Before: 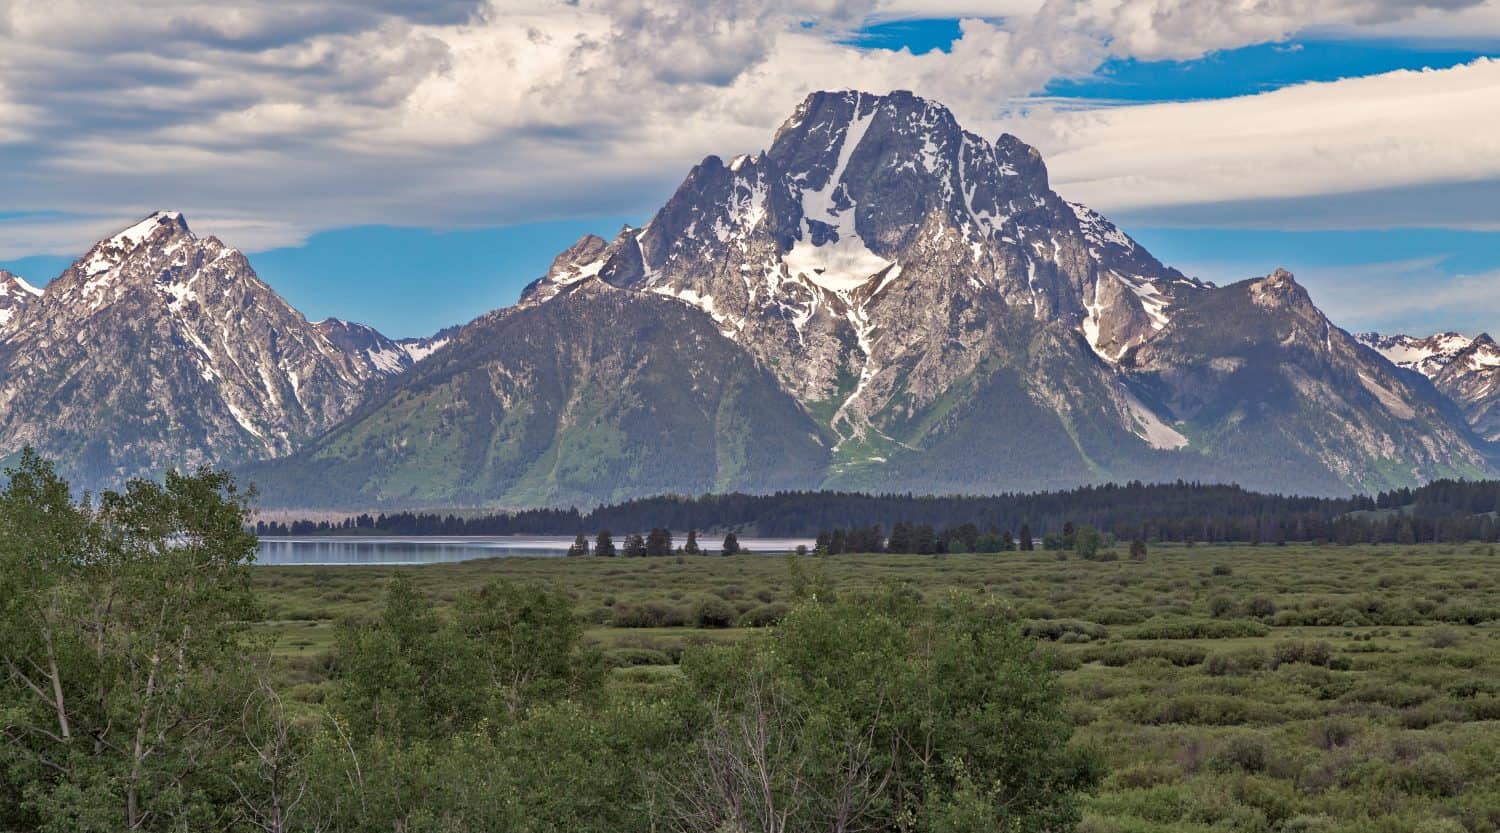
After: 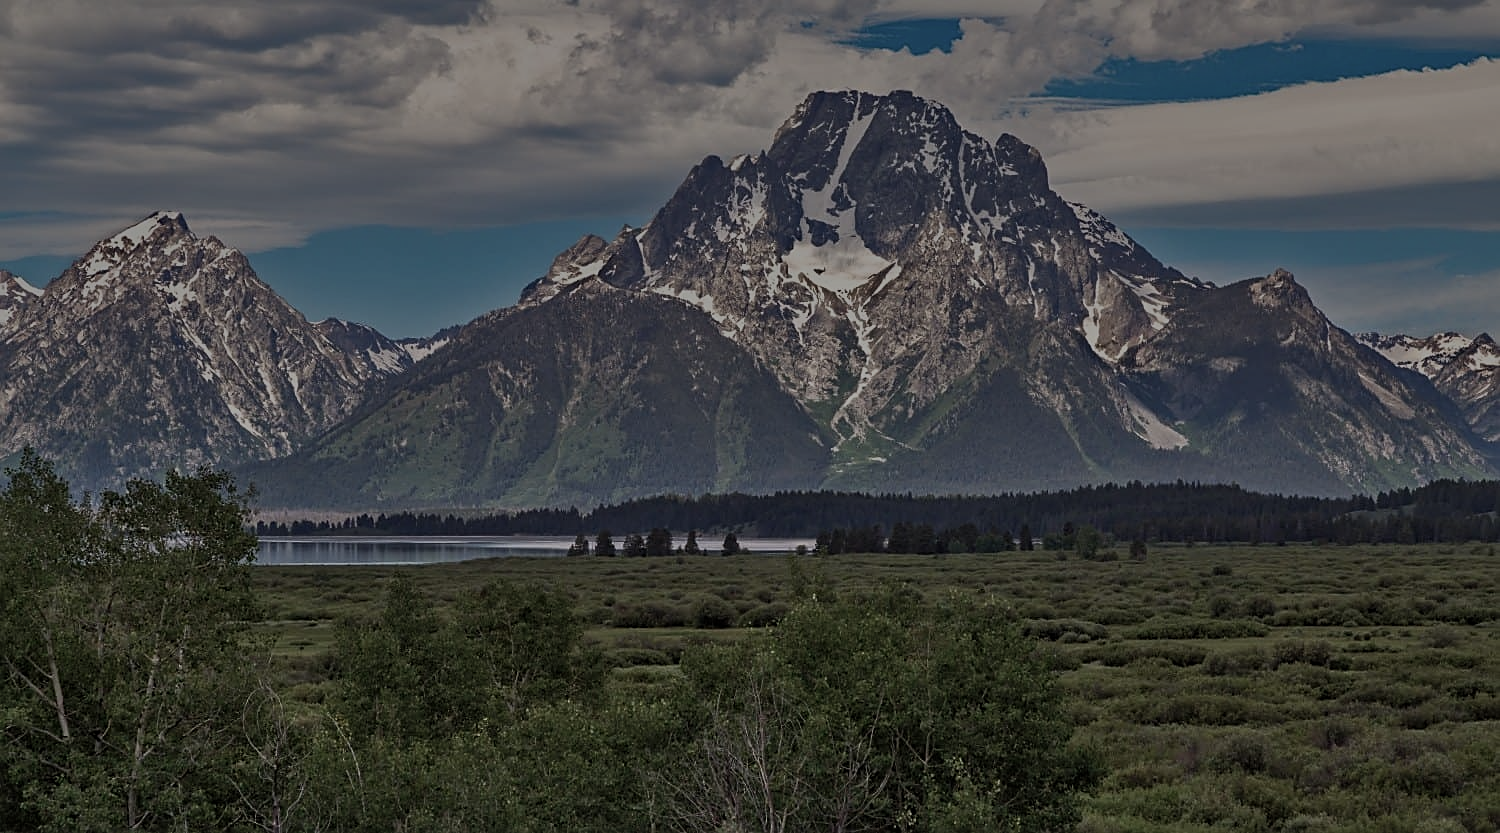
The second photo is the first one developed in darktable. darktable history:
sharpen: on, module defaults
contrast brightness saturation: contrast 0.064, brightness -0.006, saturation -0.228
shadows and highlights: radius 131, soften with gaussian
exposure: exposure -2.101 EV, compensate highlight preservation false
